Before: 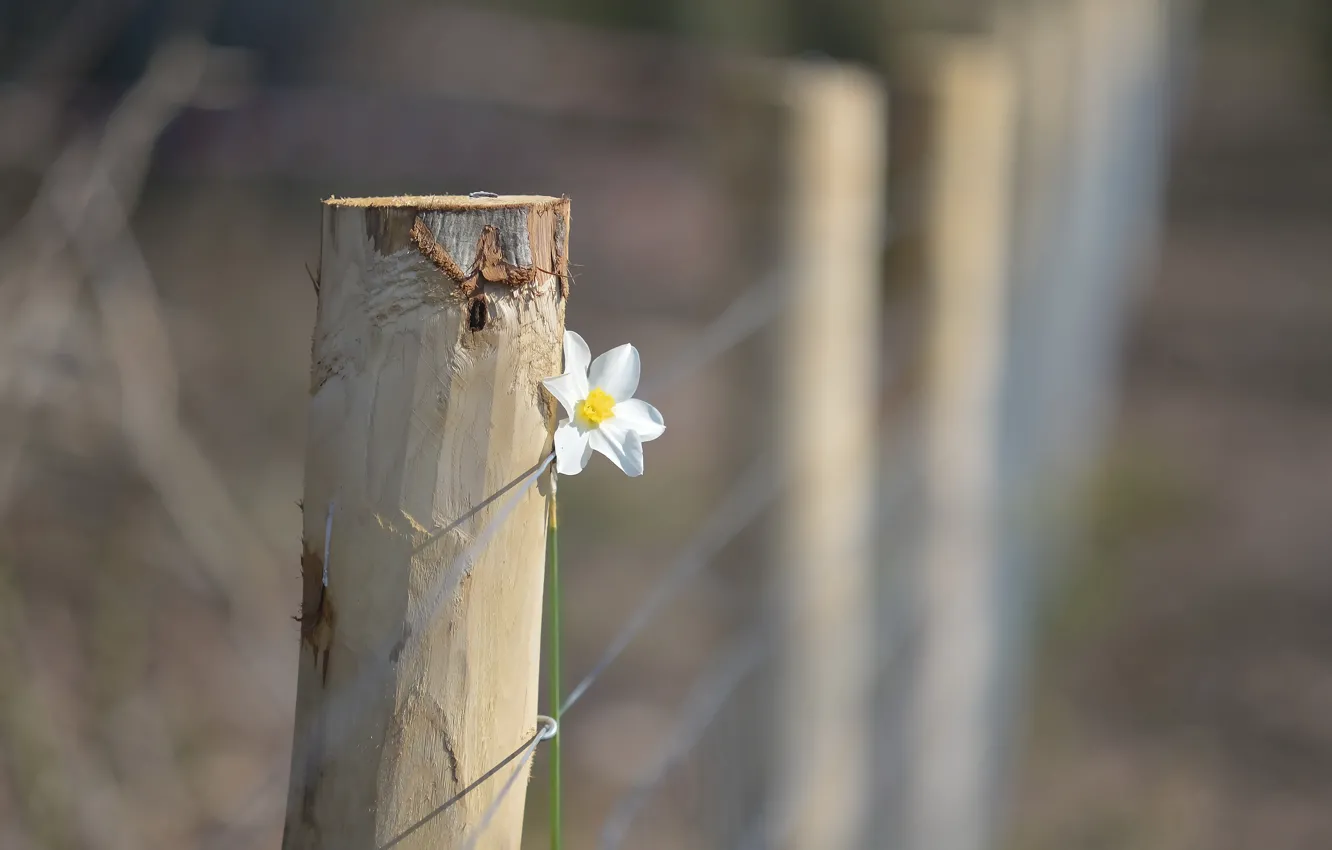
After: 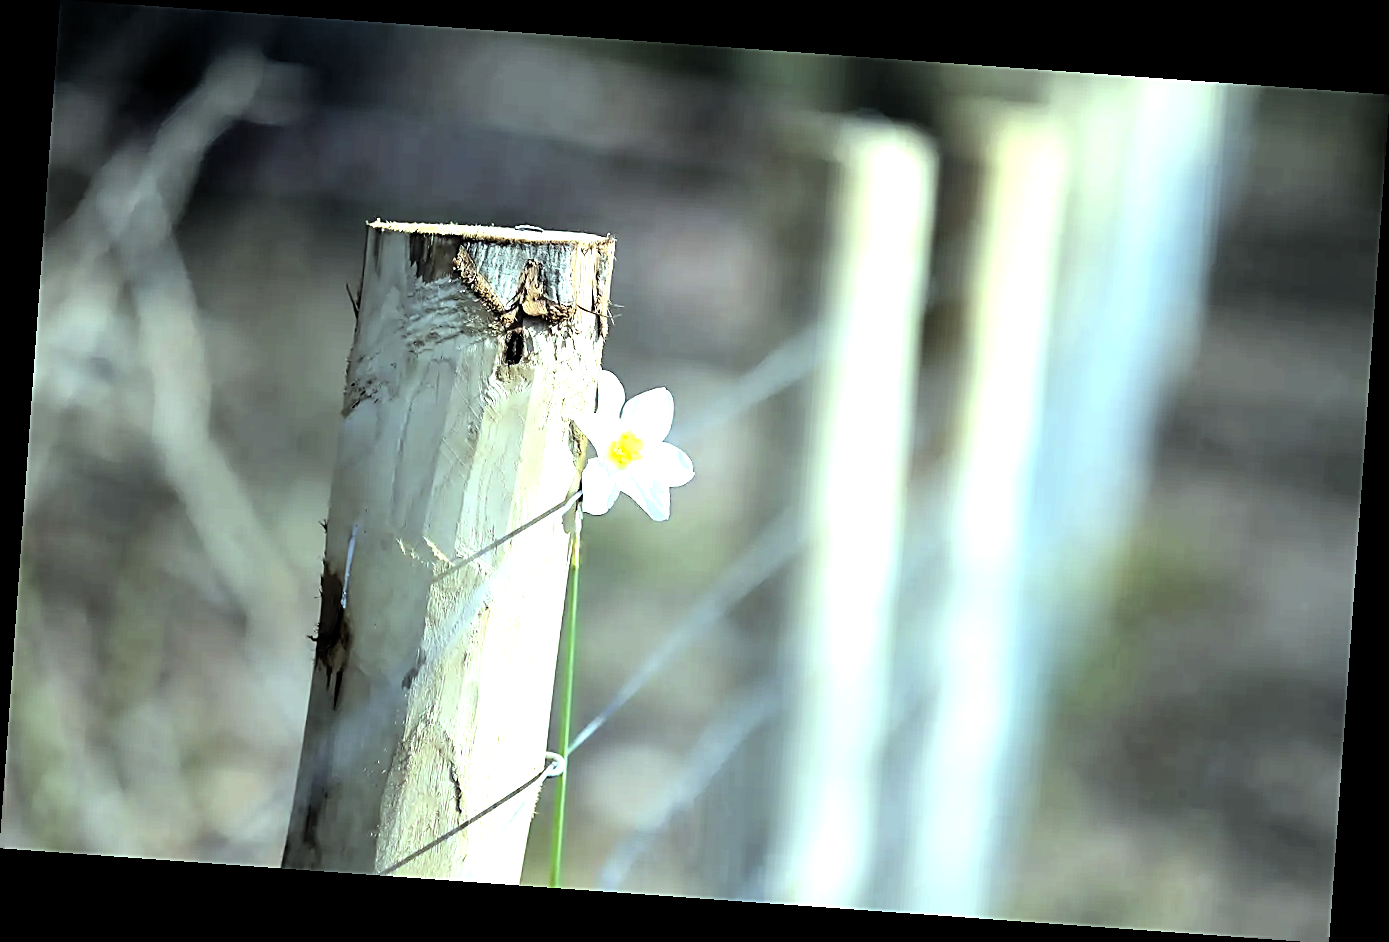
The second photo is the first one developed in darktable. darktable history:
color balance: mode lift, gamma, gain (sRGB), lift [0.997, 0.979, 1.021, 1.011], gamma [1, 1.084, 0.916, 0.998], gain [1, 0.87, 1.13, 1.101], contrast 4.55%, contrast fulcrum 38.24%, output saturation 104.09%
sharpen: on, module defaults
filmic rgb: black relative exposure -5 EV, hardness 2.88, contrast 1.4, highlights saturation mix -30%
rotate and perspective: rotation 4.1°, automatic cropping off
levels: levels [0.012, 0.367, 0.697]
